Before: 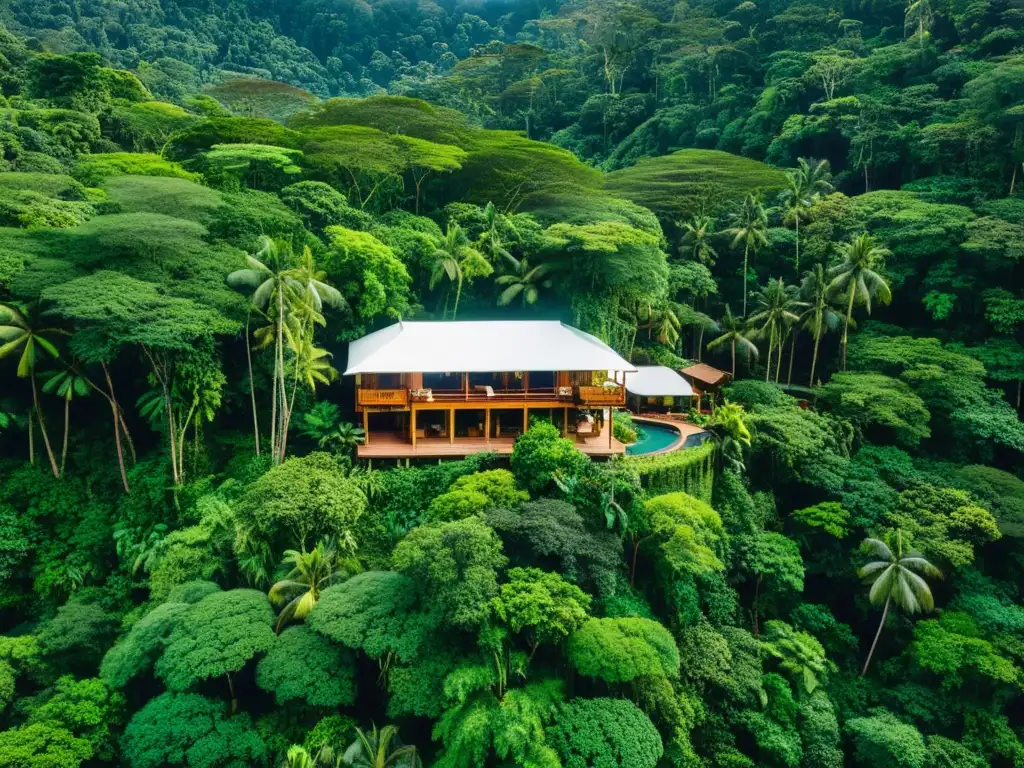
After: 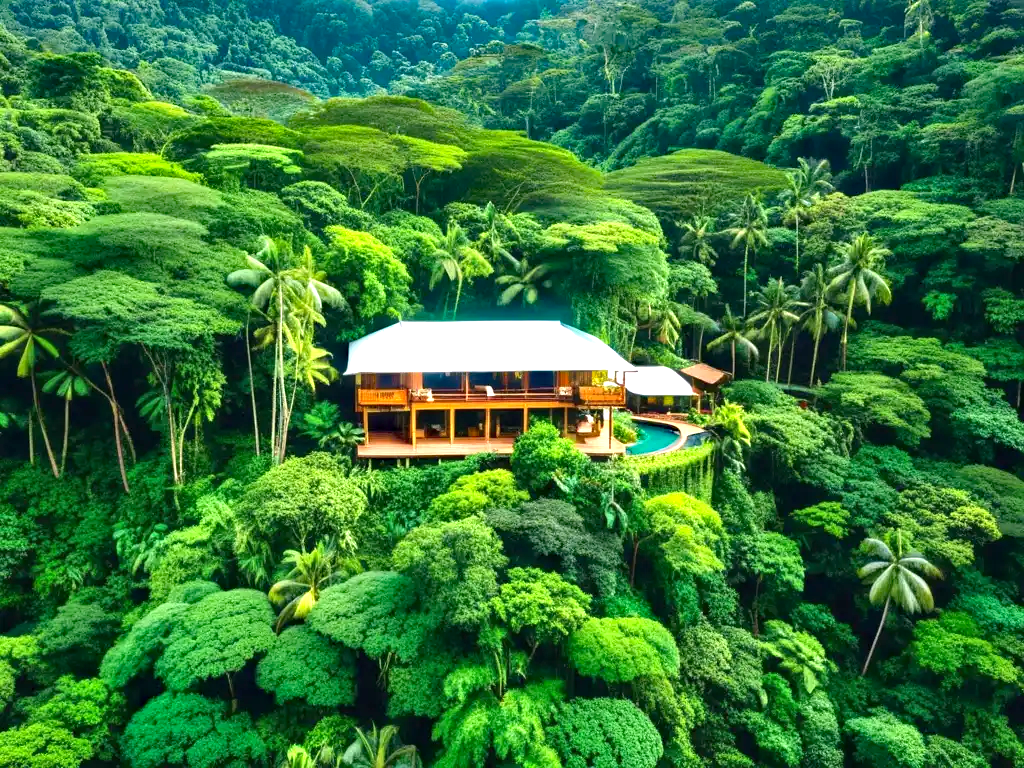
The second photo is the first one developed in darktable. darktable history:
exposure: exposure 1.001 EV, compensate exposure bias true, compensate highlight preservation false
haze removal: strength 0.502, distance 0.426, compatibility mode true, adaptive false
